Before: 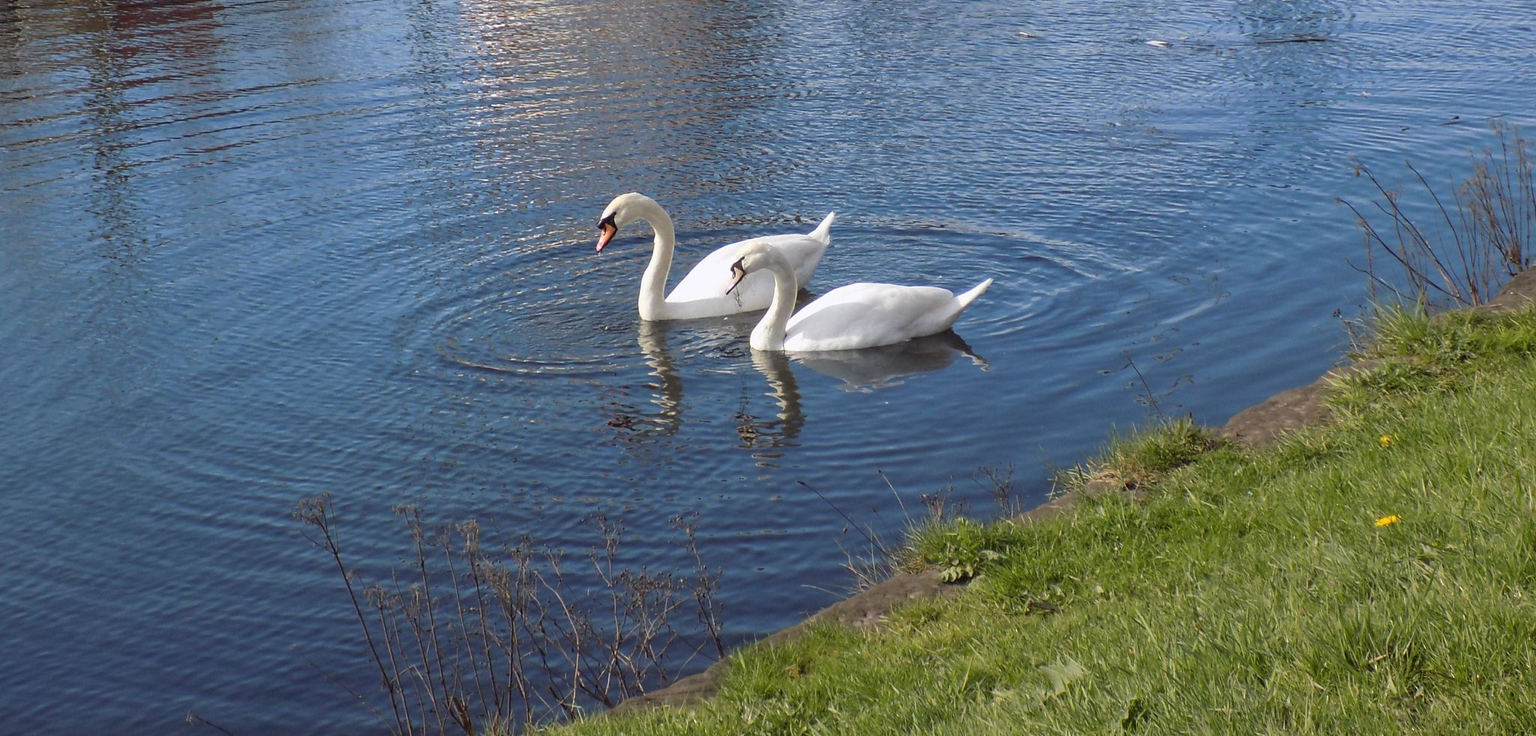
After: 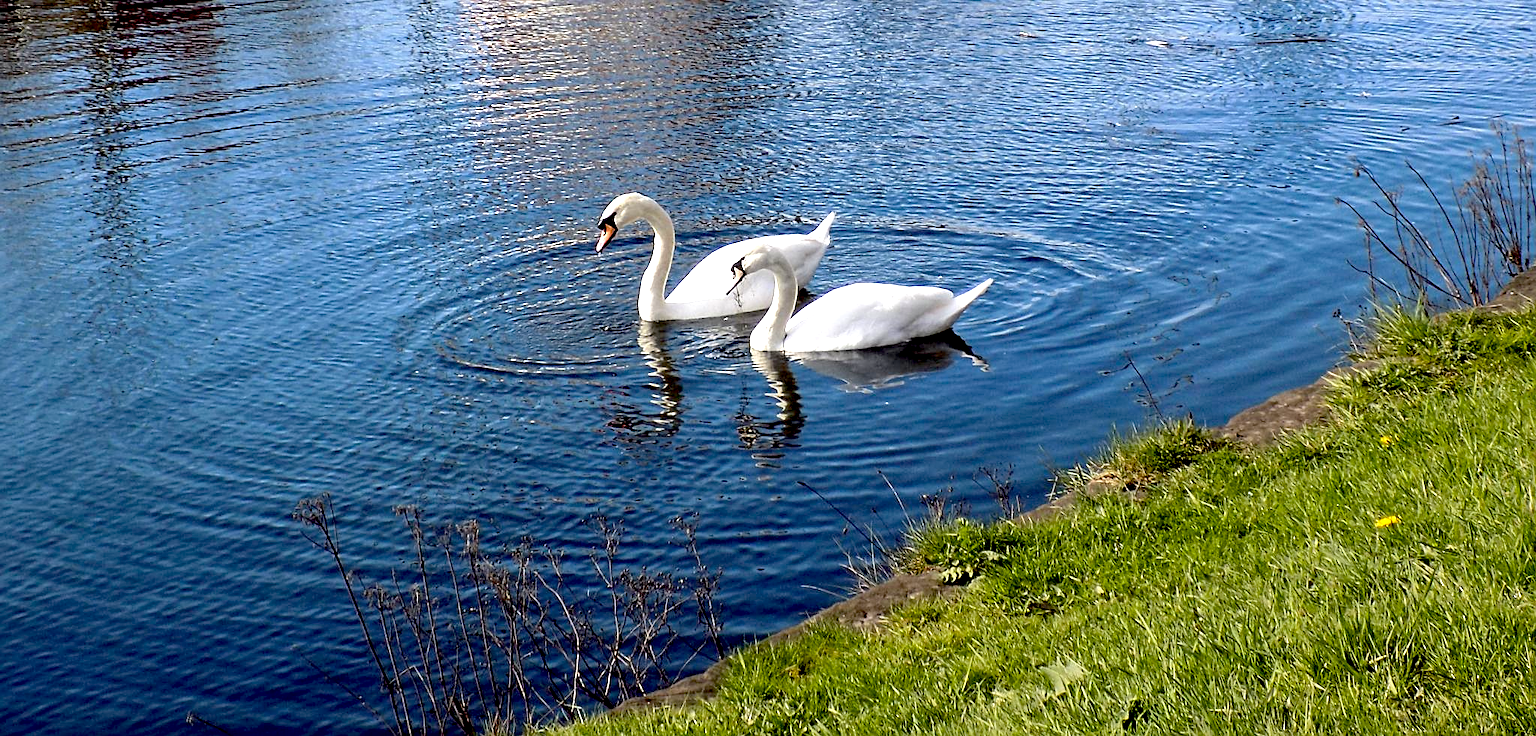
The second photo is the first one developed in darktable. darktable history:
sharpen: on, module defaults
exposure: black level correction 0.04, exposure 0.5 EV, compensate highlight preservation false
rotate and perspective: automatic cropping off
tone equalizer: -8 EV -0.417 EV, -7 EV -0.389 EV, -6 EV -0.333 EV, -5 EV -0.222 EV, -3 EV 0.222 EV, -2 EV 0.333 EV, -1 EV 0.389 EV, +0 EV 0.417 EV, edges refinement/feathering 500, mask exposure compensation -1.57 EV, preserve details no
